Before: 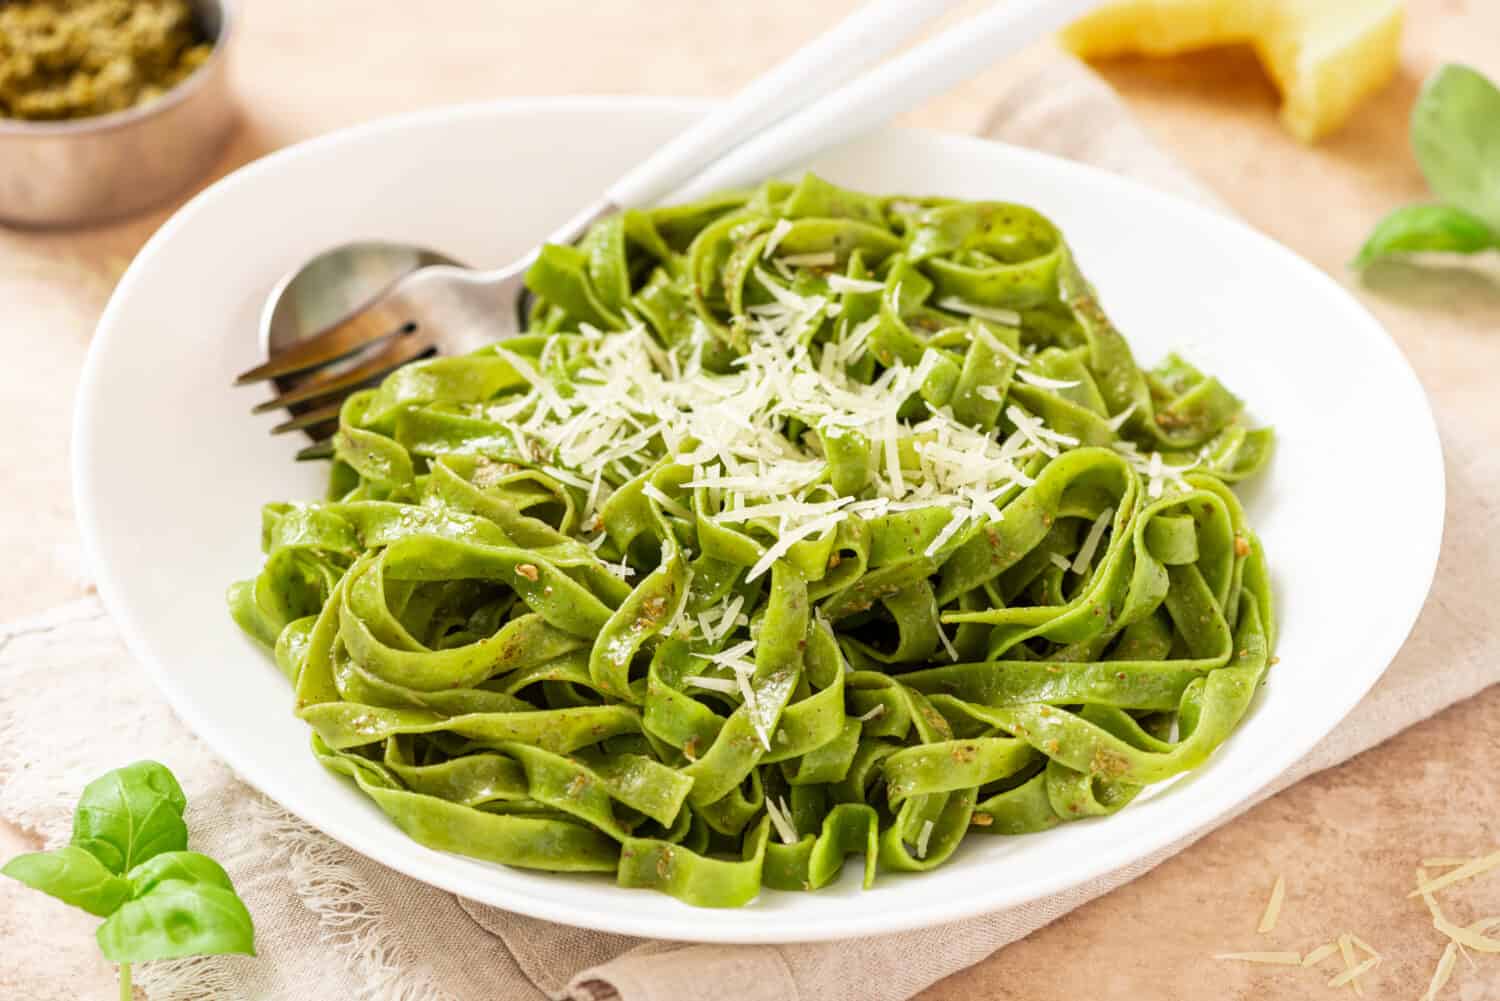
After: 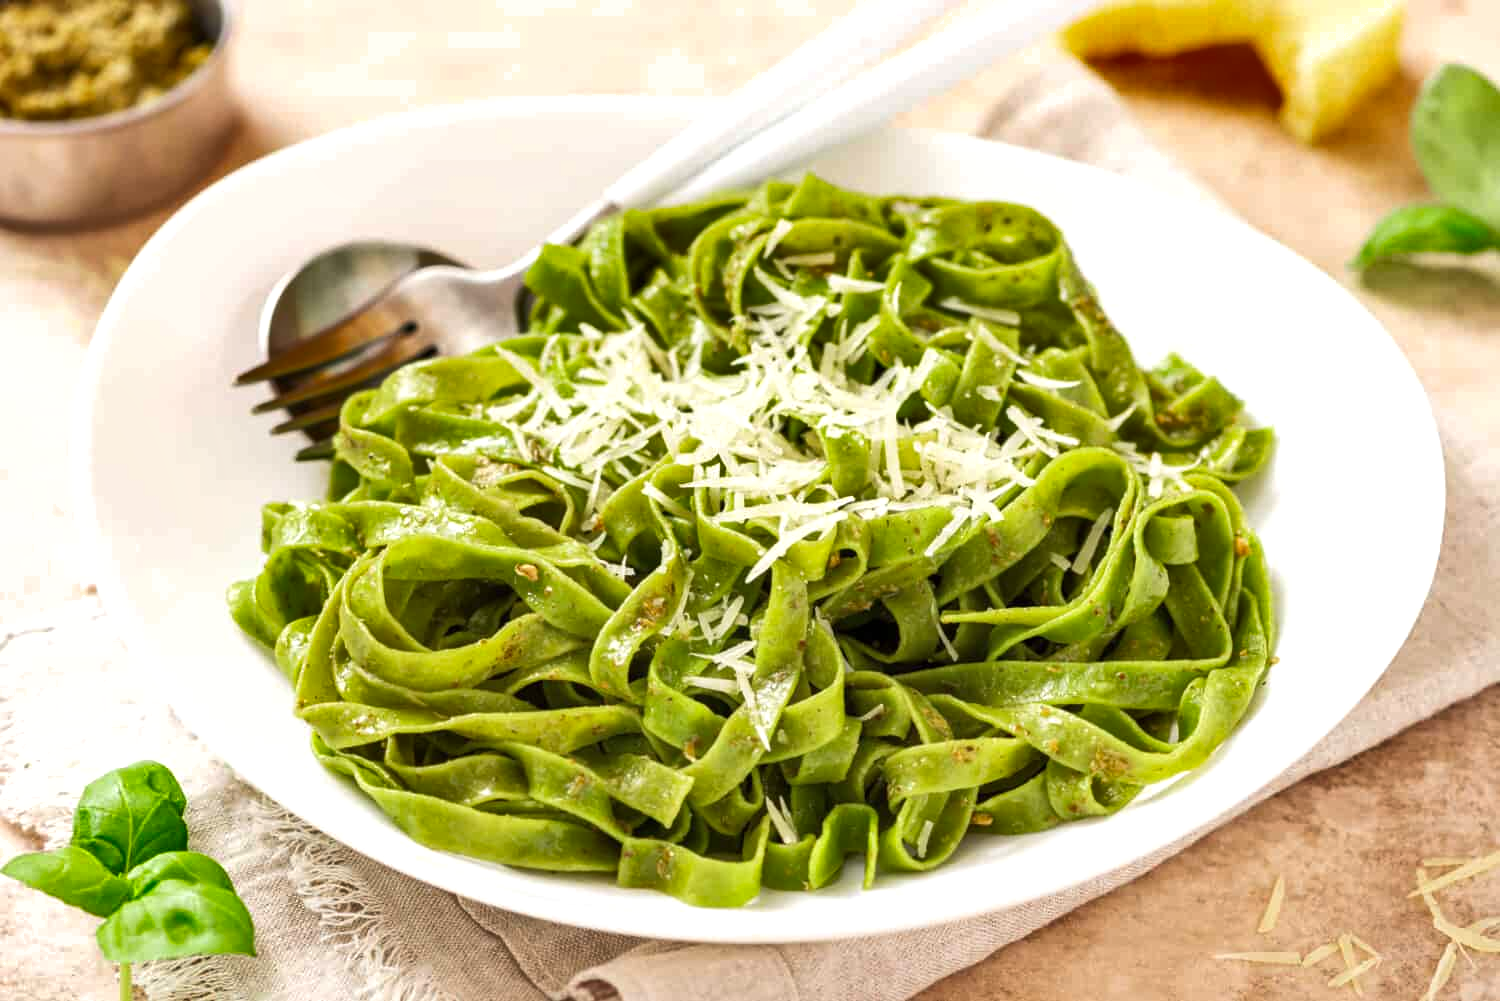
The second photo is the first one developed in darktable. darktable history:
exposure: exposure 0.203 EV, compensate exposure bias true, compensate highlight preservation false
shadows and highlights: soften with gaussian
